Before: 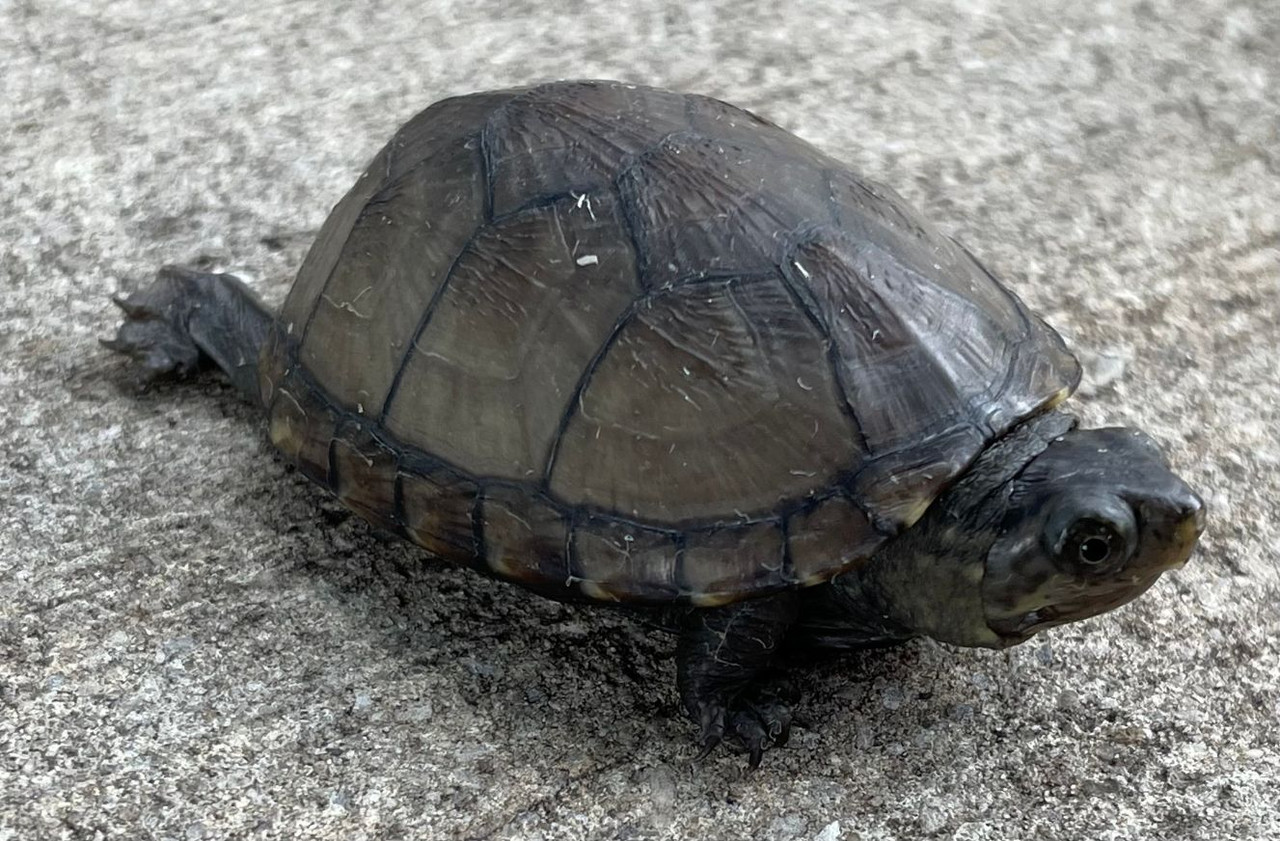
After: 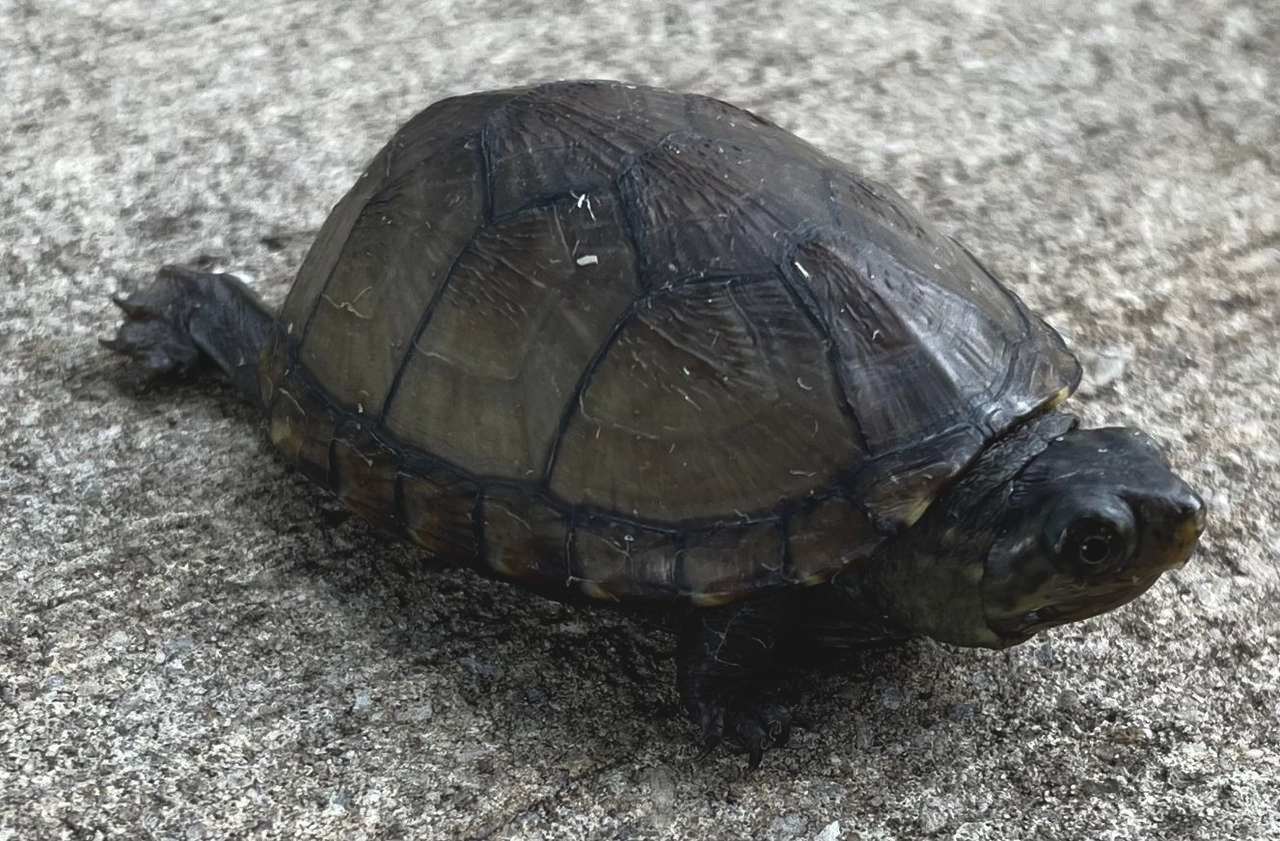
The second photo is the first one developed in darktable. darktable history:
exposure: black level correction -0.015, compensate exposure bias true, compensate highlight preservation false
contrast brightness saturation: contrast 0.066, brightness -0.13, saturation 0.047
